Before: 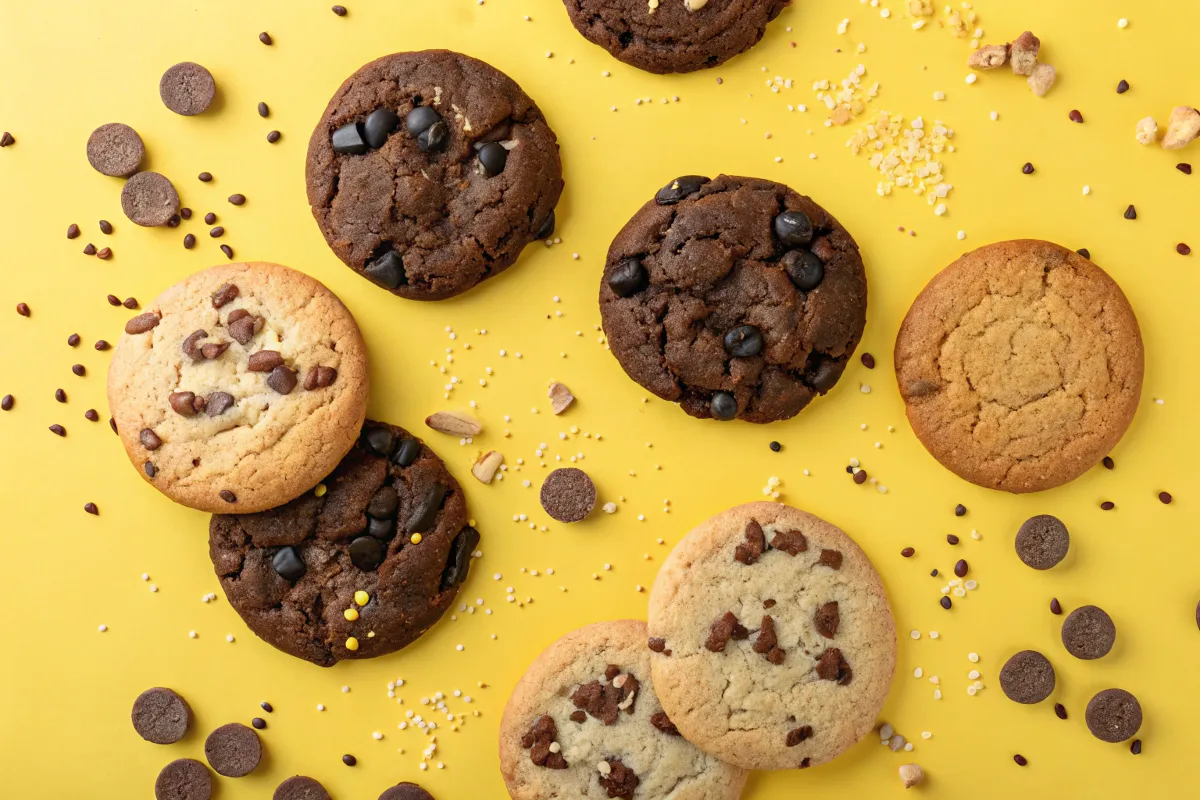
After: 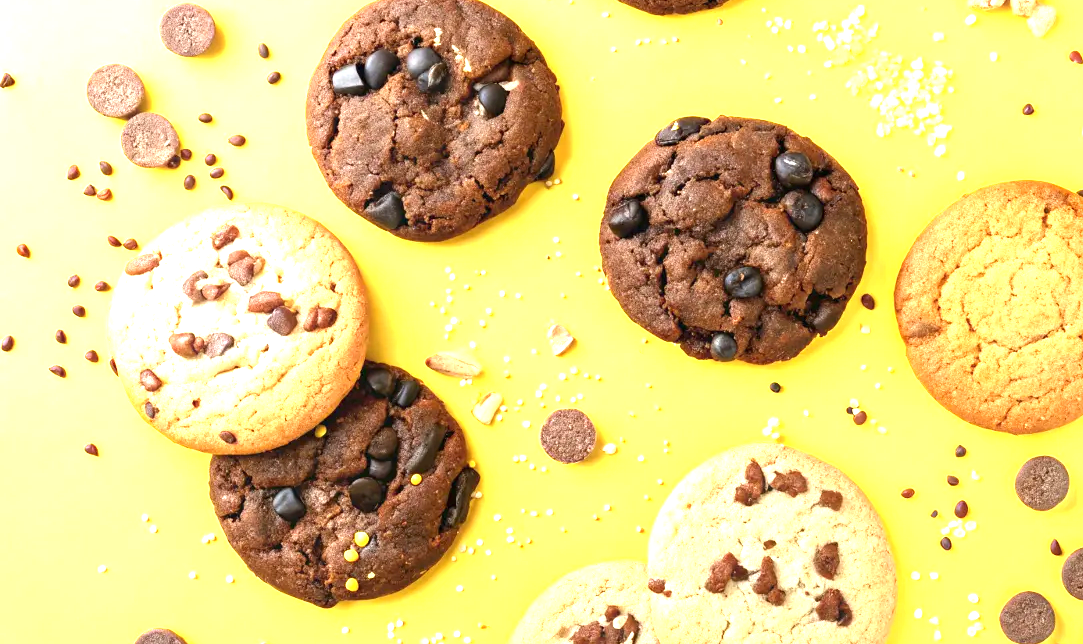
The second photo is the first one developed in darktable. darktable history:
crop: top 7.49%, right 9.717%, bottom 11.943%
exposure: black level correction 0, exposure 1.625 EV, compensate exposure bias true, compensate highlight preservation false
